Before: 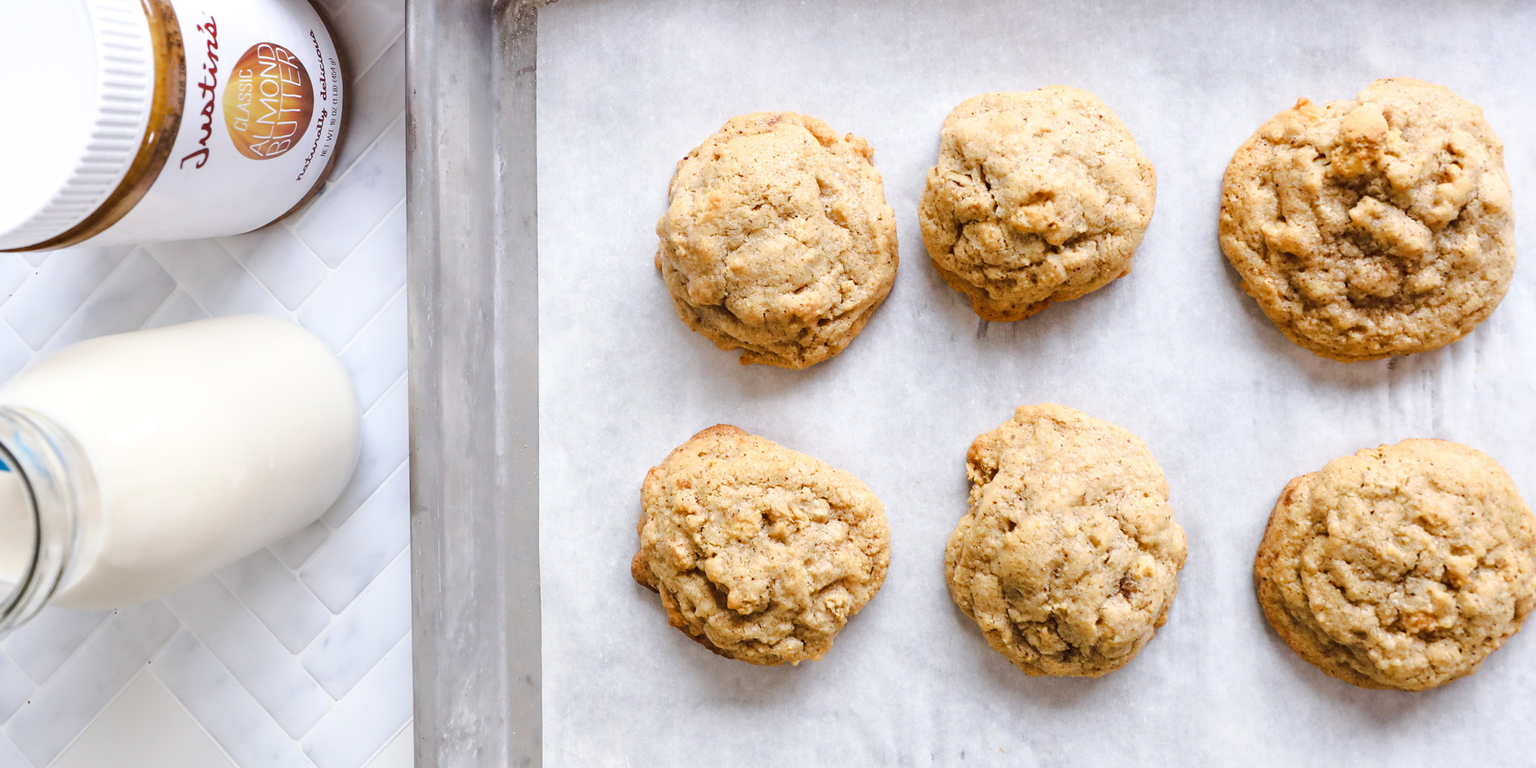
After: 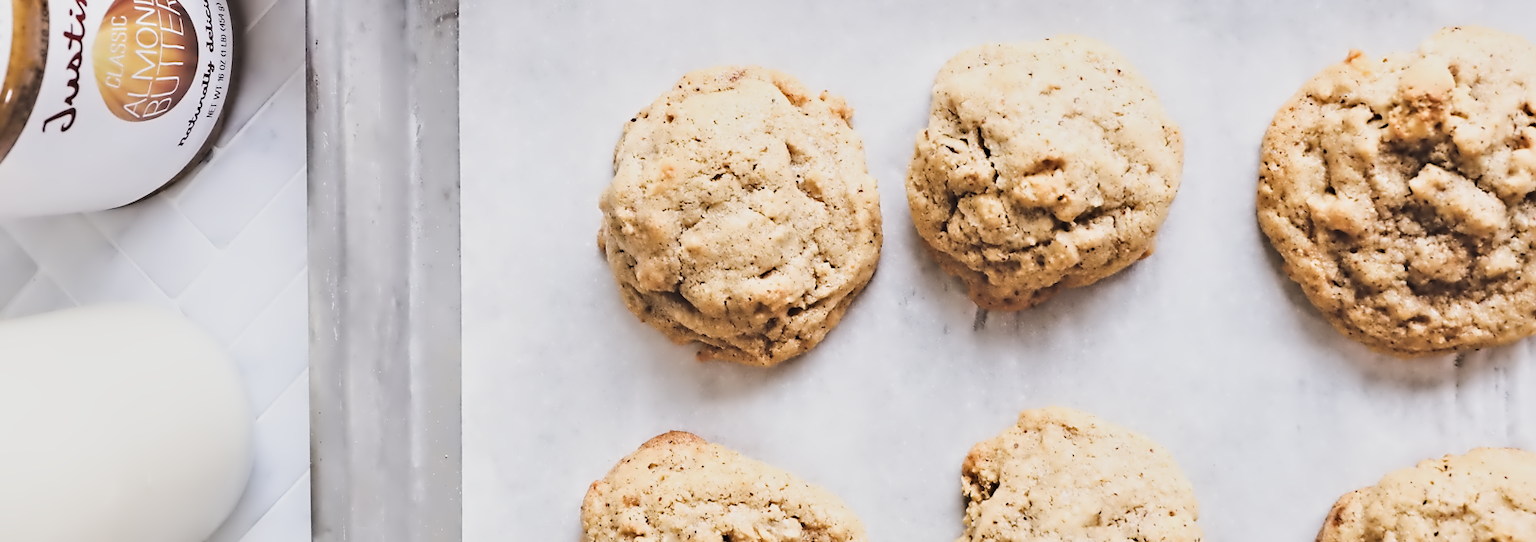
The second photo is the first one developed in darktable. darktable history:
crop and rotate: left 9.427%, top 7.319%, right 5.044%, bottom 32.22%
contrast equalizer: y [[0.5, 0.542, 0.583, 0.625, 0.667, 0.708], [0.5 ×6], [0.5 ×6], [0, 0.033, 0.067, 0.1, 0.133, 0.167], [0, 0.05, 0.1, 0.15, 0.2, 0.25]]
filmic rgb: middle gray luminance 12.86%, black relative exposure -10.19 EV, white relative exposure 3.47 EV, target black luminance 0%, hardness 5.67, latitude 44.99%, contrast 1.232, highlights saturation mix 5.07%, shadows ↔ highlights balance 26.57%, preserve chrominance RGB euclidean norm, color science v5 (2021), contrast in shadows safe, contrast in highlights safe
exposure: black level correction -0.064, exposure -0.049 EV, compensate exposure bias true, compensate highlight preservation false
